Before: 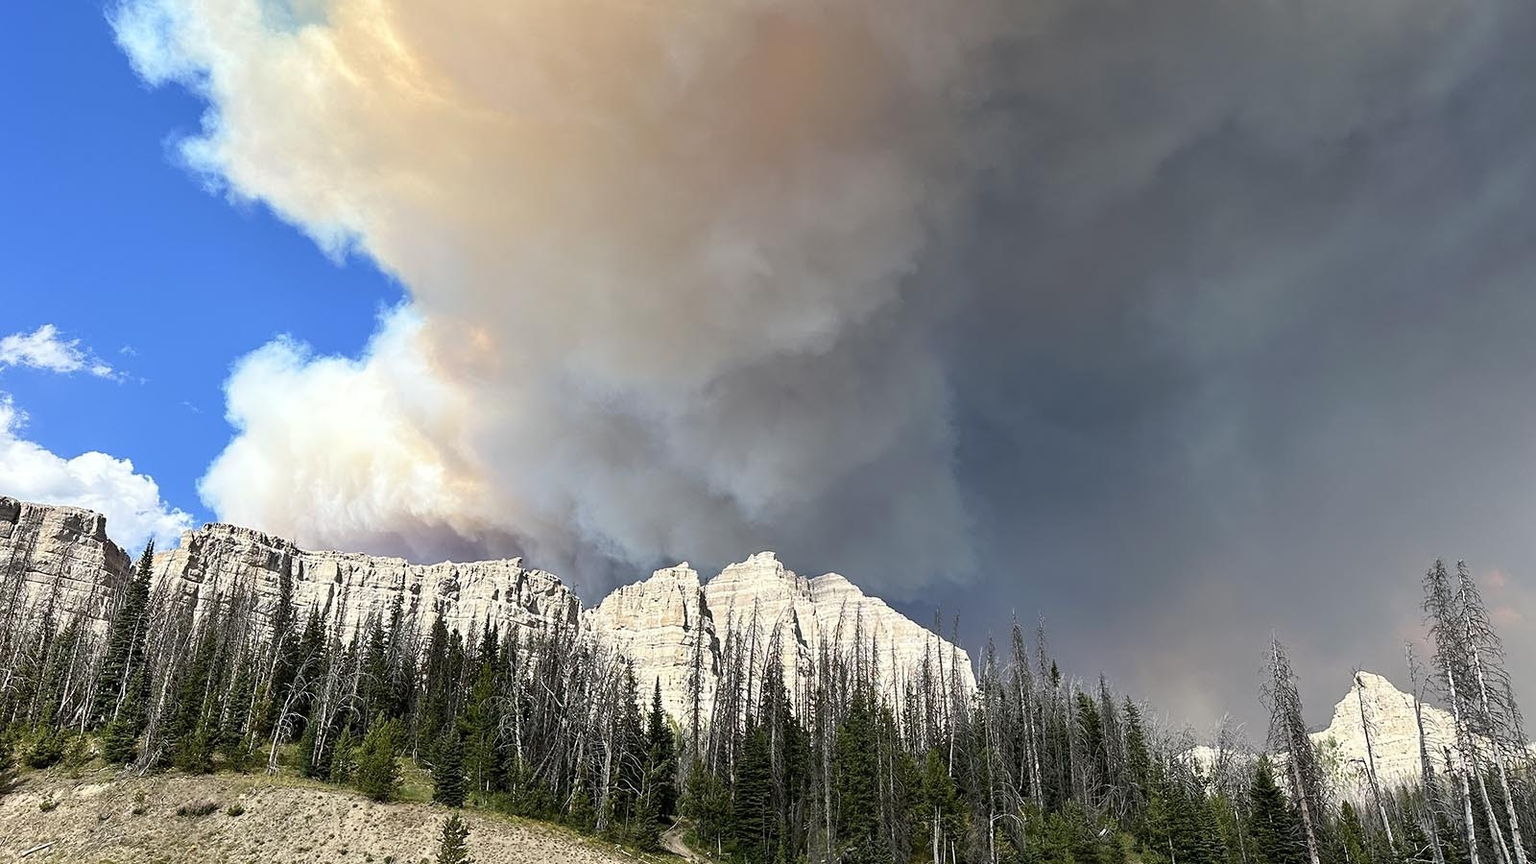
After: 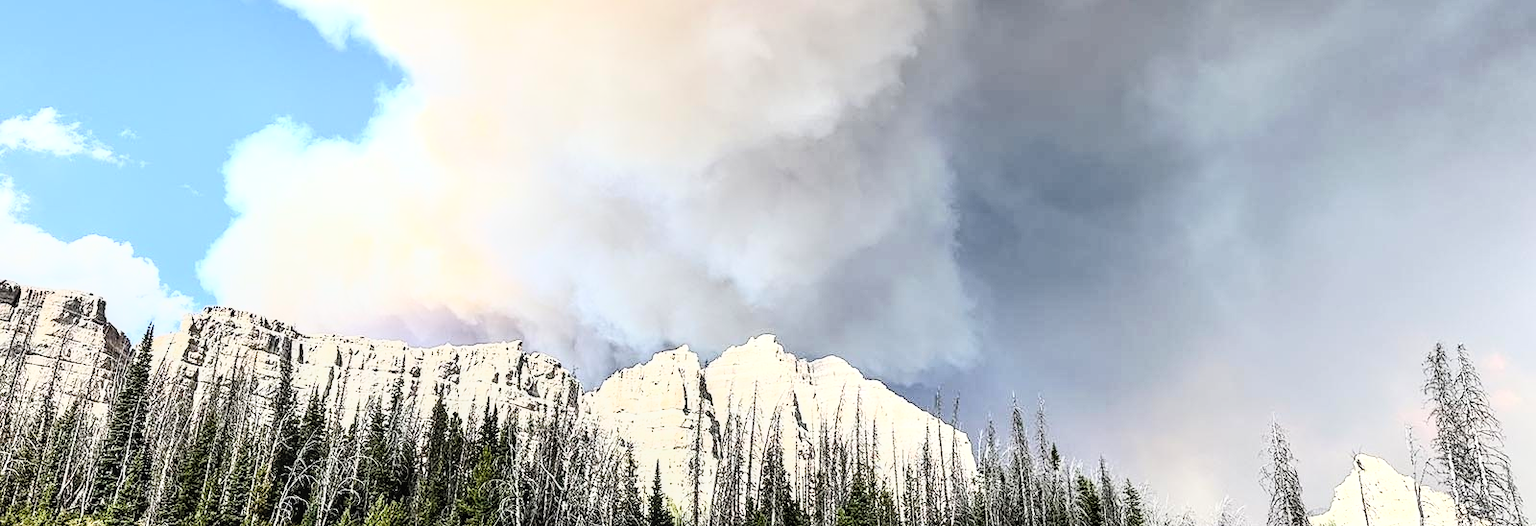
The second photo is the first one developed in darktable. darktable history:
crop and rotate: top 25.118%, bottom 13.962%
color correction: highlights b* -0.039
local contrast: detail 130%
exposure: black level correction 0.002, compensate exposure bias true, compensate highlight preservation false
base curve: curves: ch0 [(0, 0) (0.007, 0.004) (0.027, 0.03) (0.046, 0.07) (0.207, 0.54) (0.442, 0.872) (0.673, 0.972) (1, 1)]
tone curve: curves: ch0 [(0, 0.012) (0.036, 0.035) (0.274, 0.288) (0.504, 0.536) (0.844, 0.84) (1, 0.983)]; ch1 [(0, 0) (0.389, 0.403) (0.462, 0.486) (0.499, 0.498) (0.511, 0.502) (0.536, 0.547) (0.567, 0.588) (0.626, 0.645) (0.749, 0.781) (1, 1)]; ch2 [(0, 0) (0.457, 0.486) (0.5, 0.5) (0.56, 0.551) (0.615, 0.607) (0.704, 0.732) (1, 1)], preserve colors none
shadows and highlights: shadows 1.41, highlights 38.47, highlights color adjustment 39.56%
